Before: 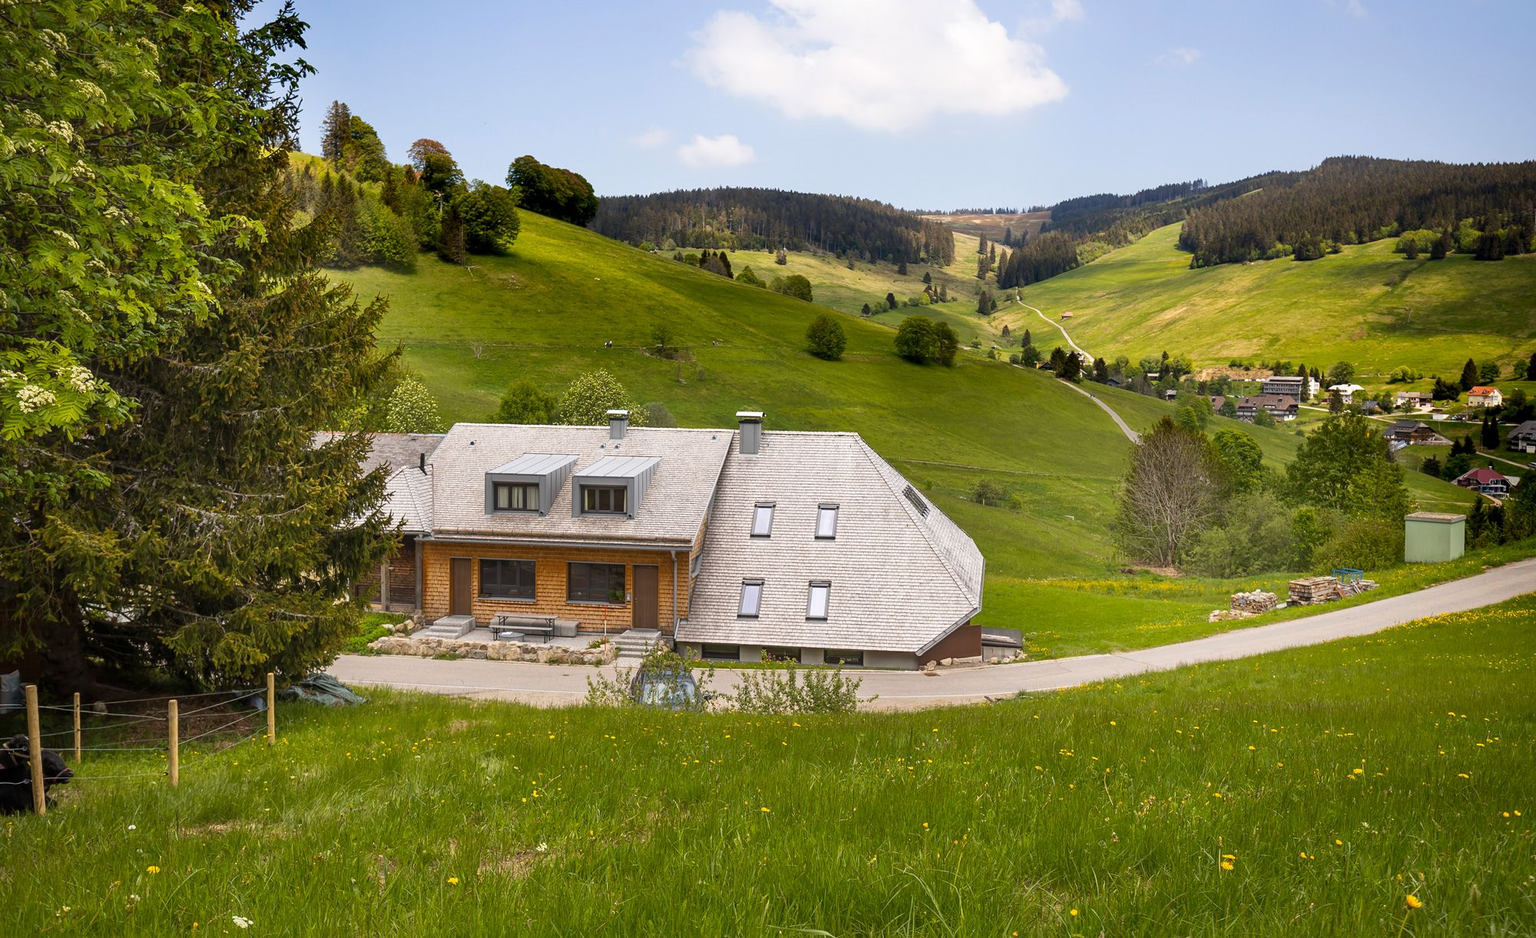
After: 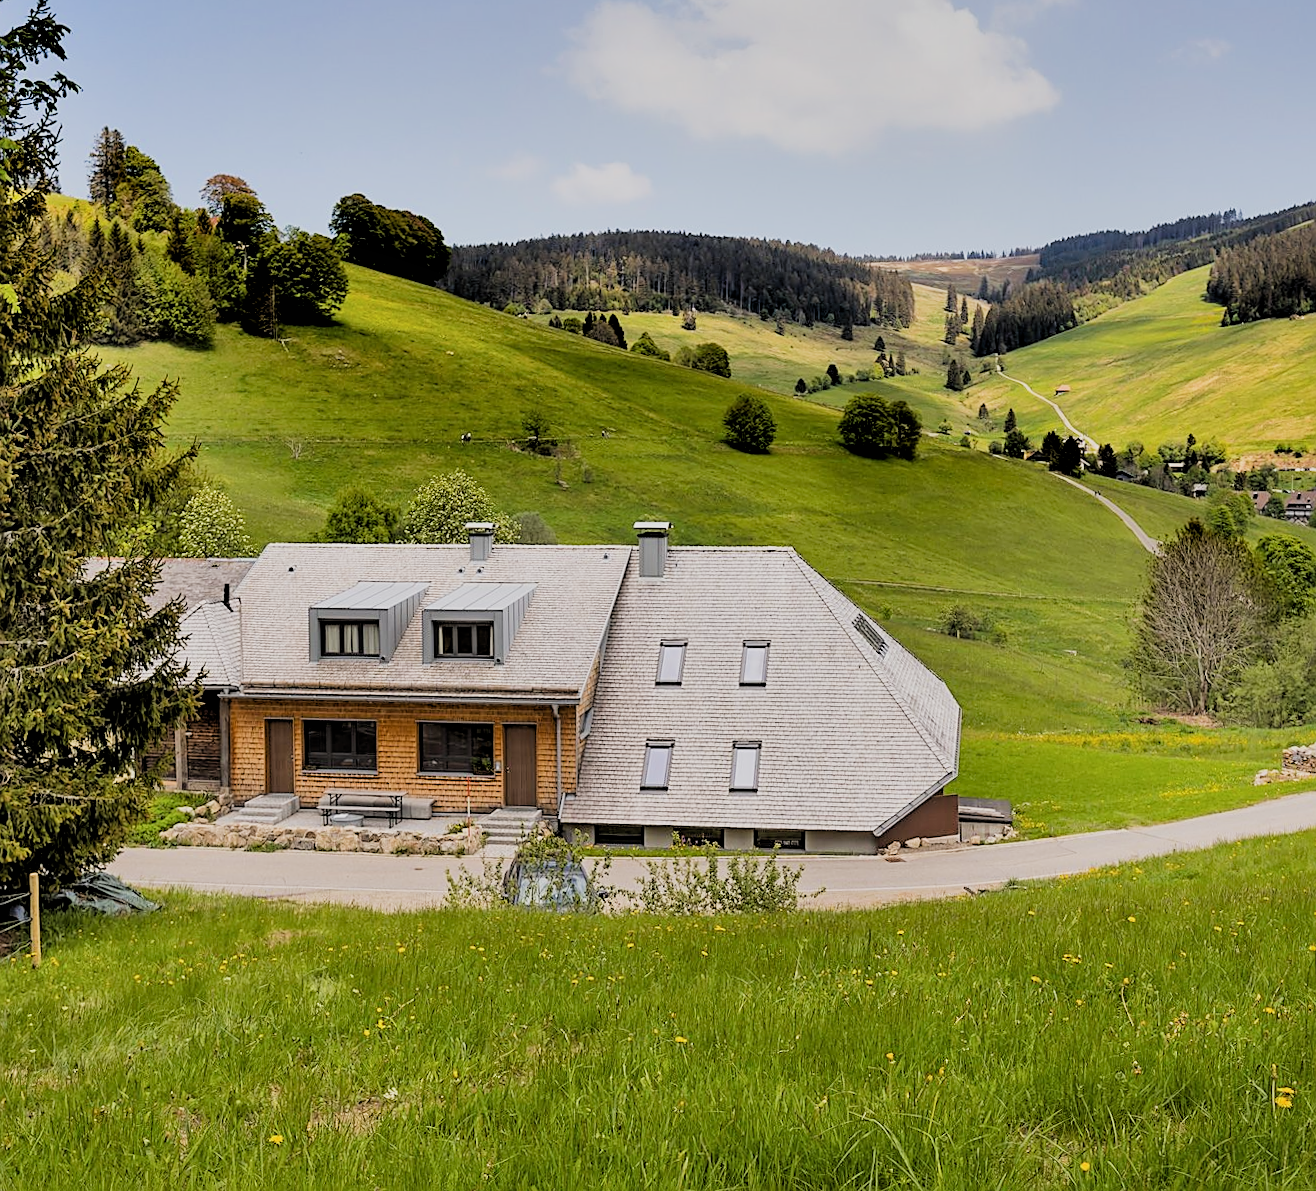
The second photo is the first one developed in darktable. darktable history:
rgb levels: preserve colors sum RGB, levels [[0.038, 0.433, 0.934], [0, 0.5, 1], [0, 0.5, 1]]
sharpen: on, module defaults
rotate and perspective: rotation -1°, crop left 0.011, crop right 0.989, crop top 0.025, crop bottom 0.975
crop and rotate: left 15.754%, right 17.579%
filmic rgb: black relative exposure -5 EV, hardness 2.88, contrast 1.3, highlights saturation mix -30%
shadows and highlights: soften with gaussian
color balance: contrast fulcrum 17.78%
